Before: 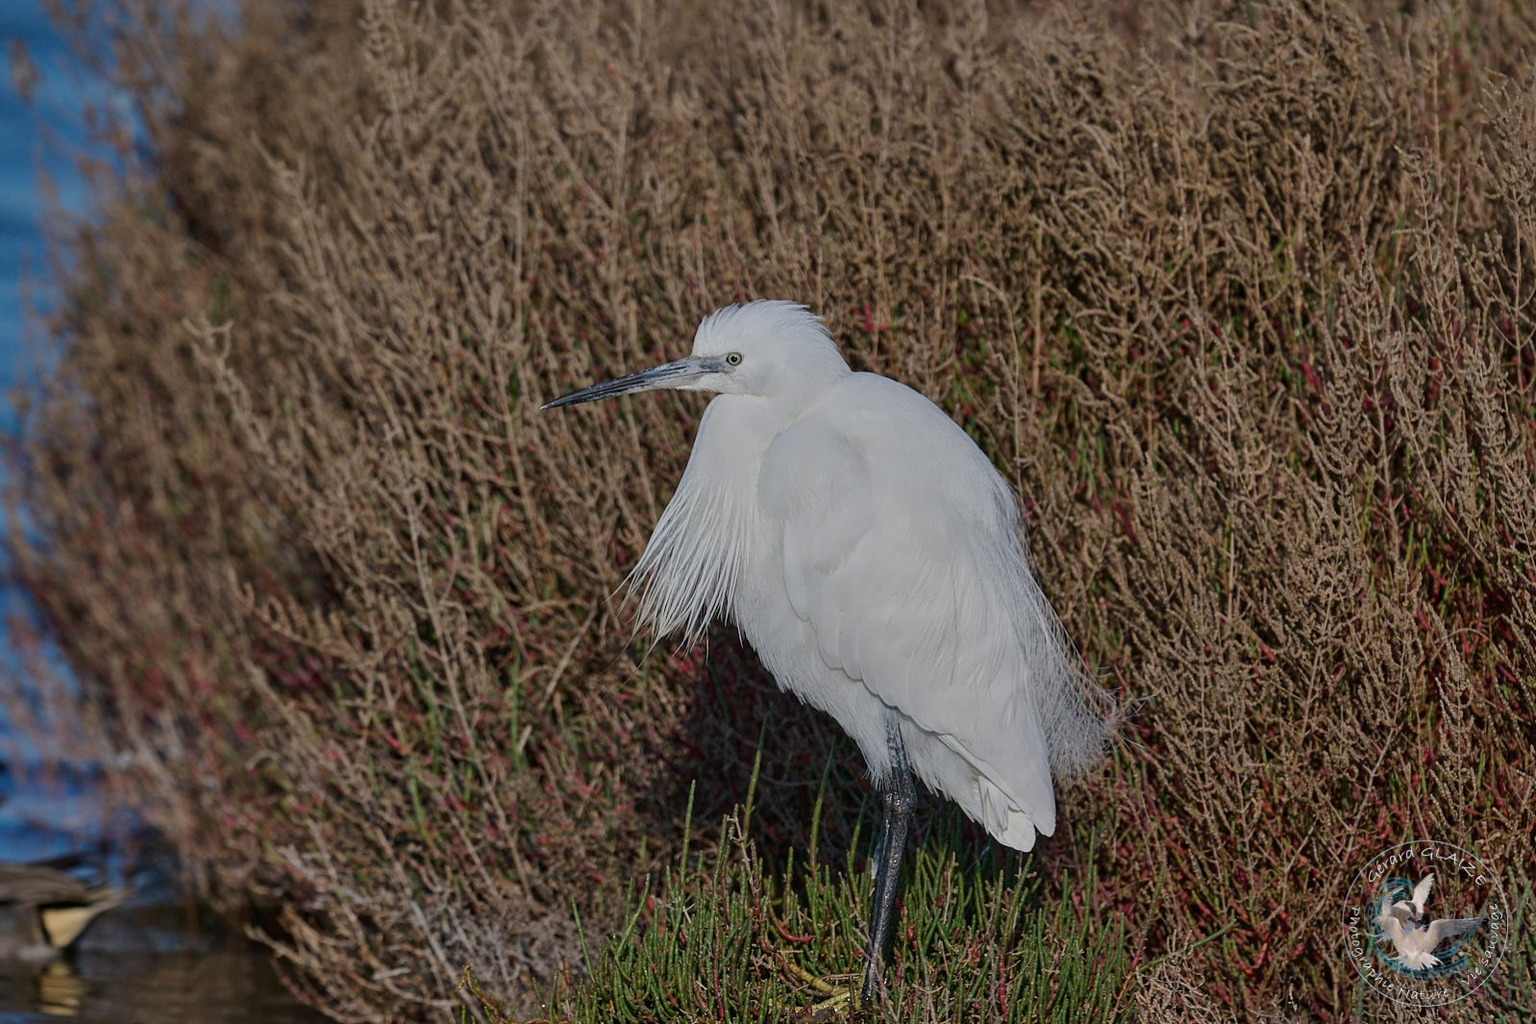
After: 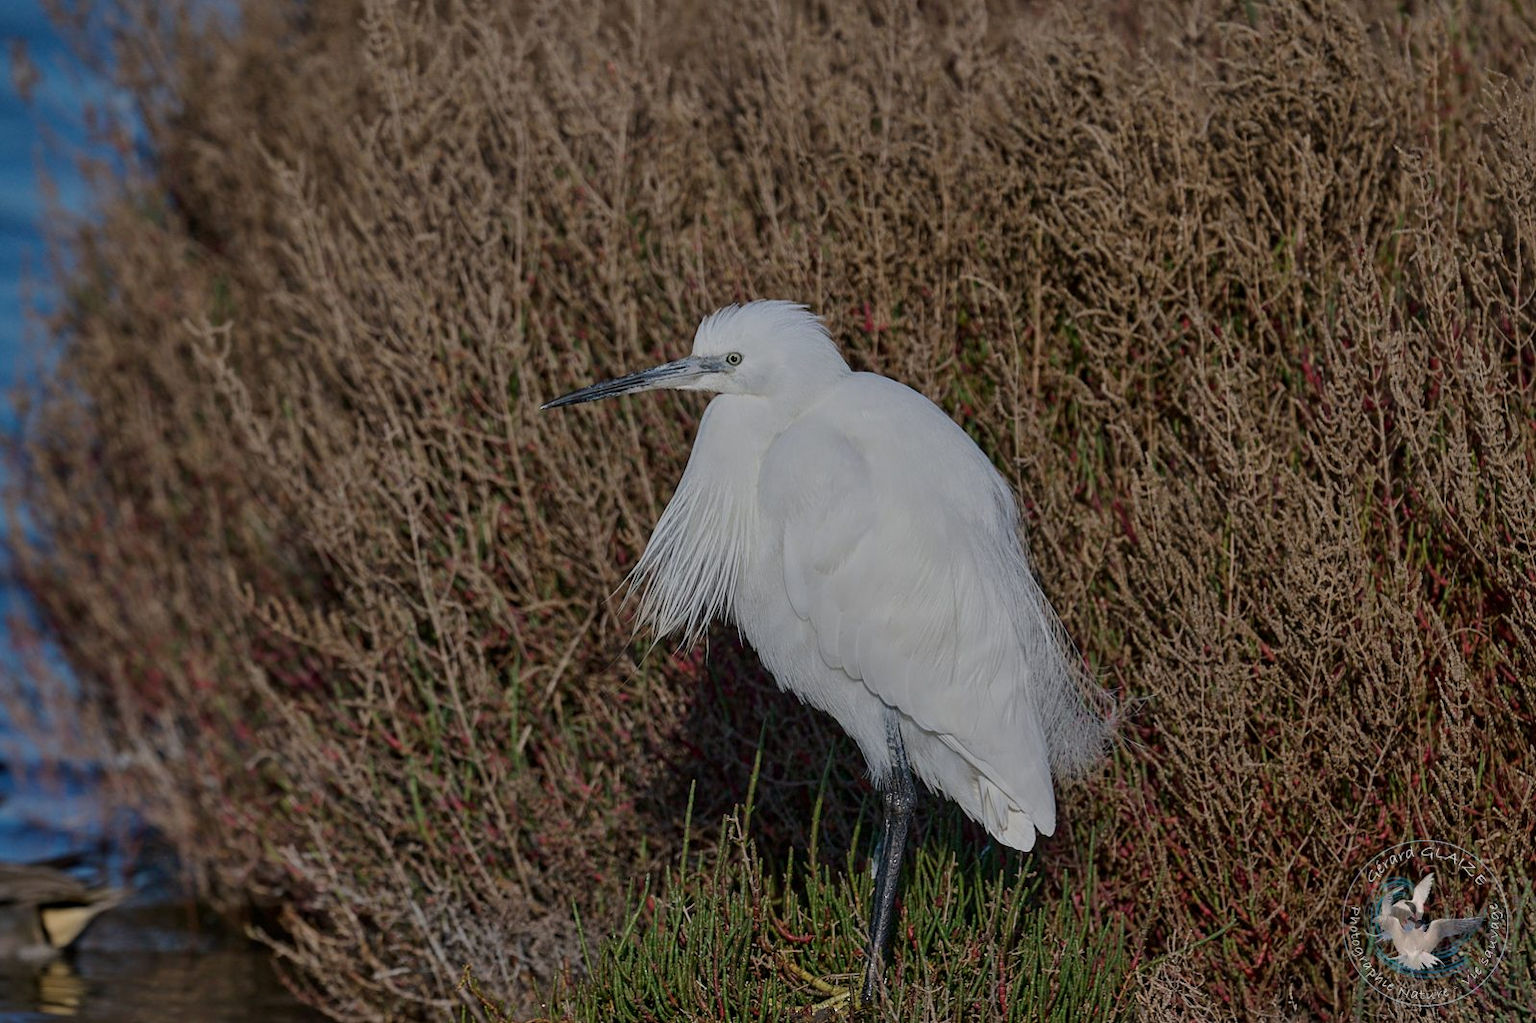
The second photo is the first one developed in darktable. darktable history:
exposure: black level correction 0.001, exposure -0.202 EV, compensate highlight preservation false
